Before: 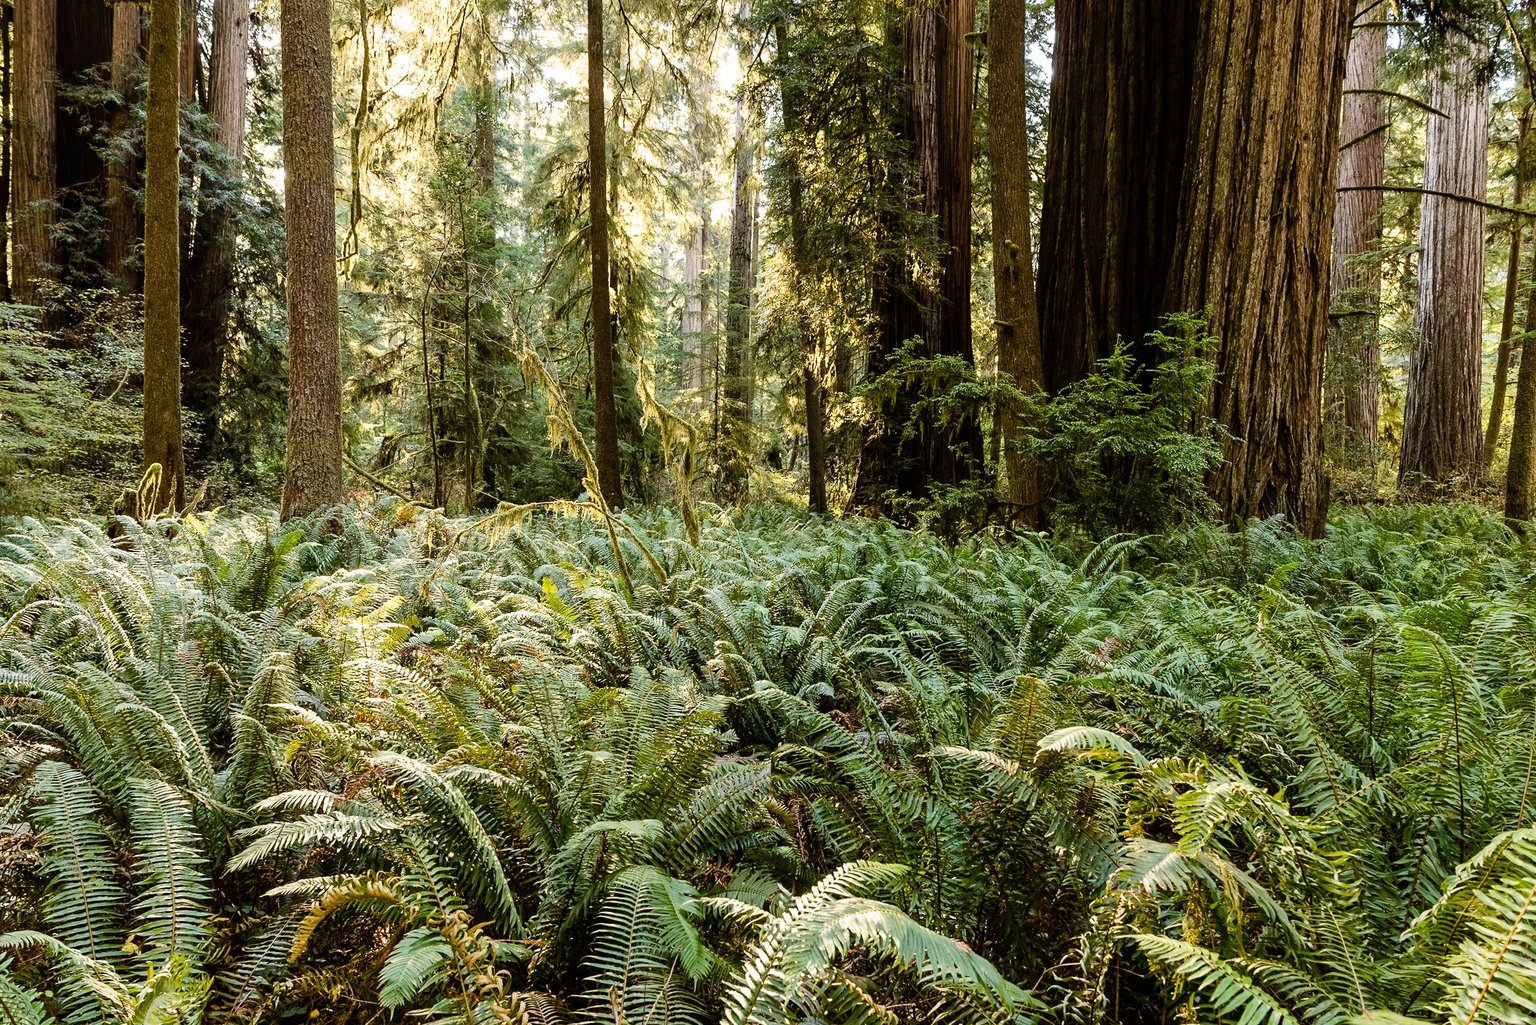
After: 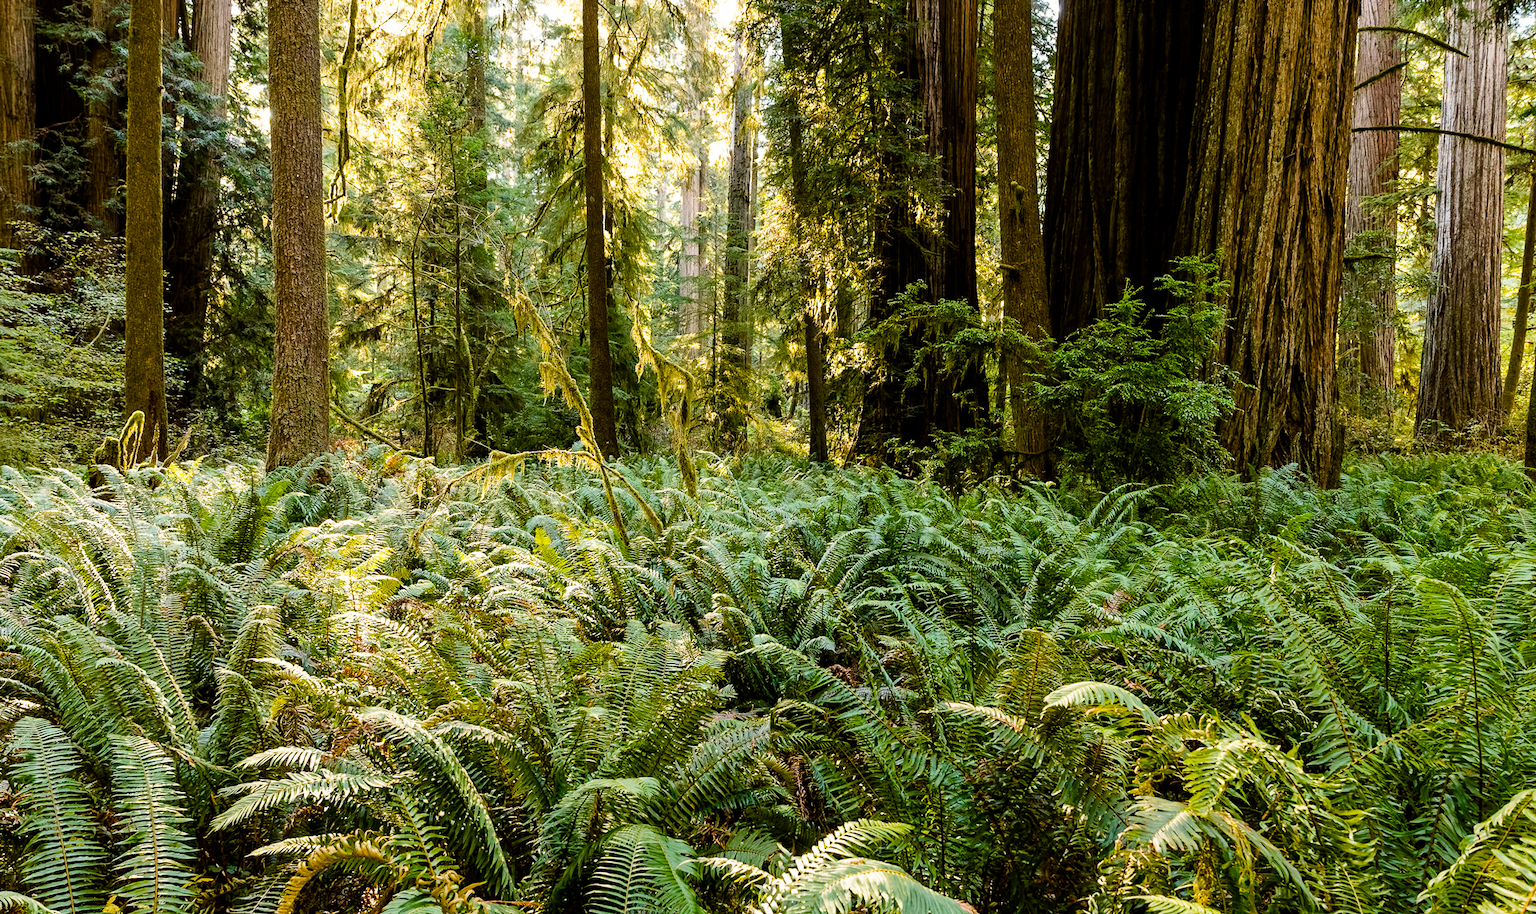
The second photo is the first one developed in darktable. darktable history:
color balance rgb: shadows lift › chroma 2.063%, shadows lift › hue 214.25°, perceptual saturation grading › global saturation 30.712%, global vibrance 10.995%
exposure: black level correction 0.001, compensate exposure bias true, compensate highlight preservation false
crop: left 1.423%, top 6.201%, right 1.291%, bottom 6.989%
